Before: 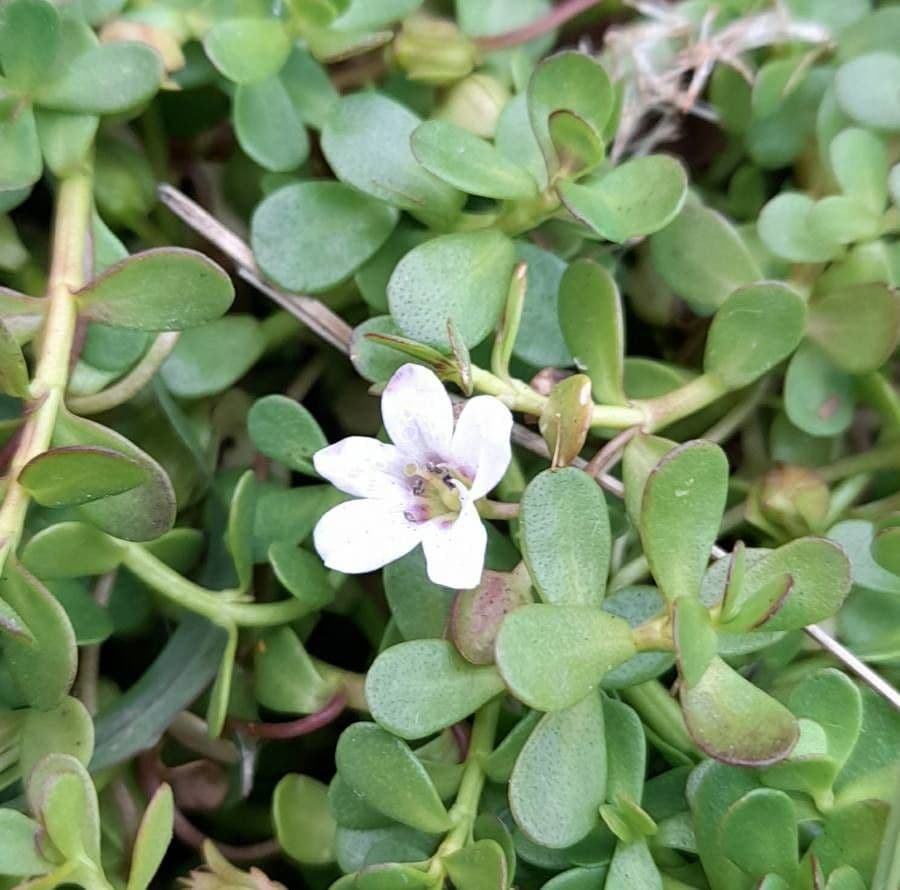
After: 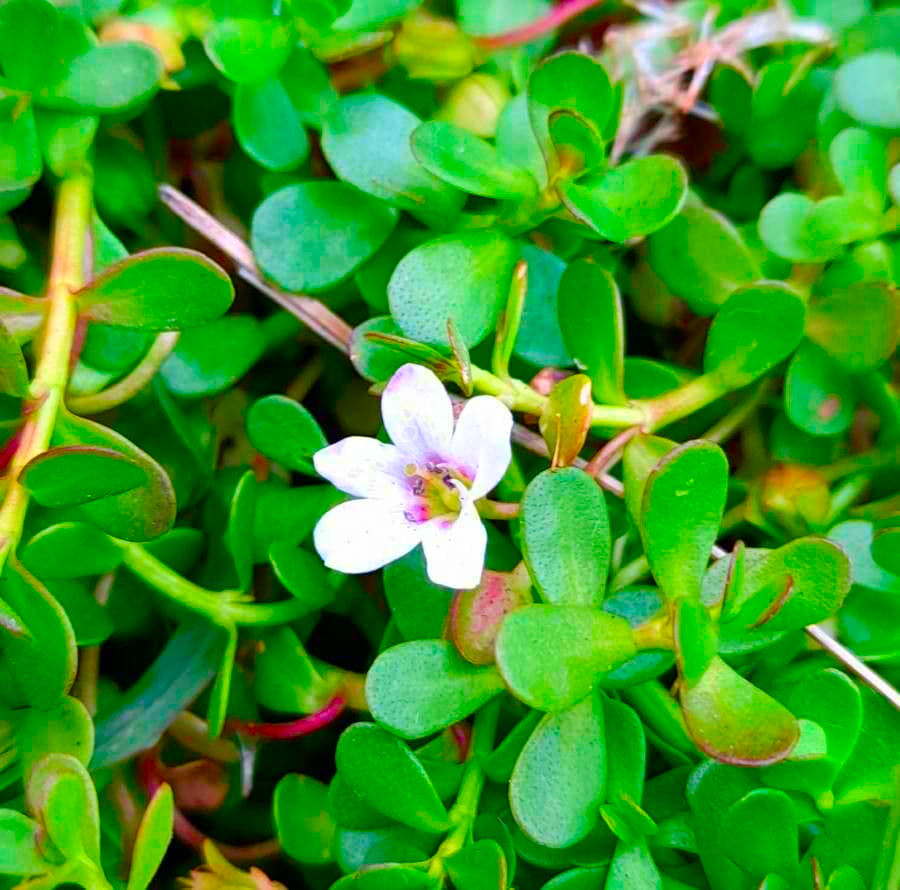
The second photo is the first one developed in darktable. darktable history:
color correction: highlights b* -0.047, saturation 2.97
color balance rgb: perceptual saturation grading › global saturation 20%, perceptual saturation grading › highlights -25.758%, perceptual saturation grading › shadows 25.204%
exposure: compensate highlight preservation false
